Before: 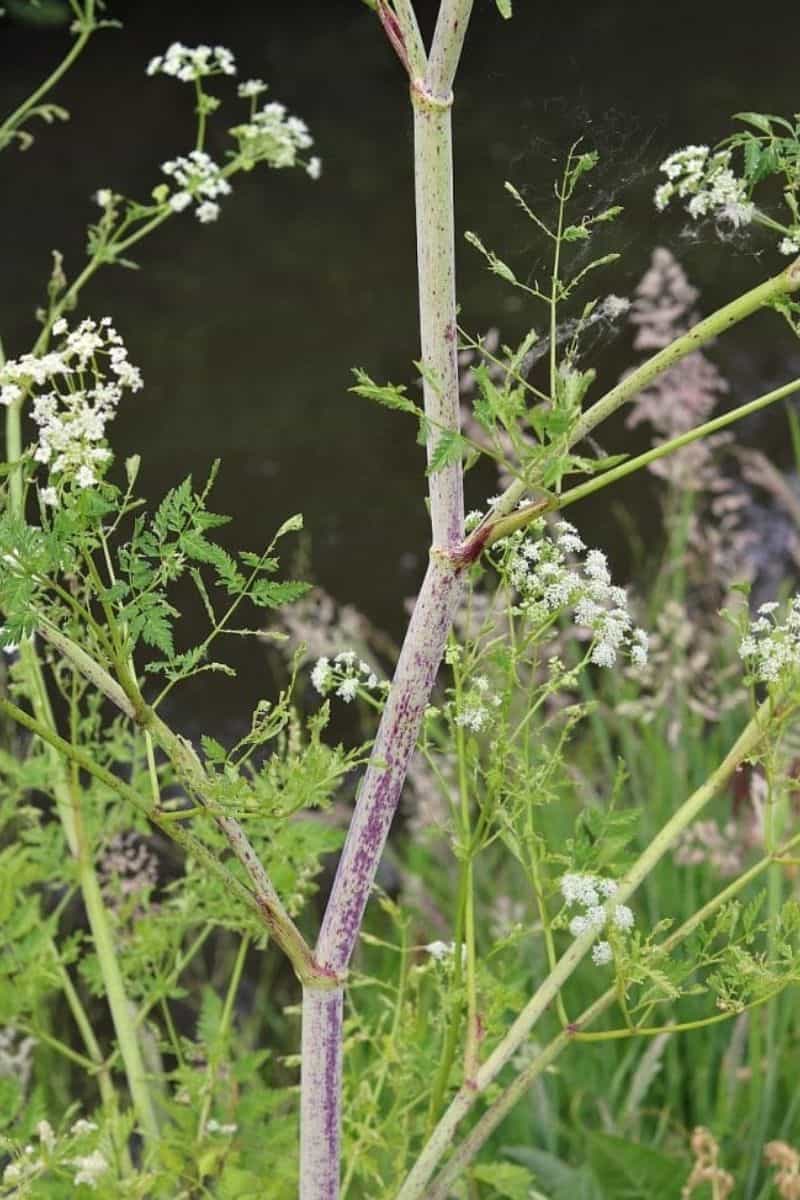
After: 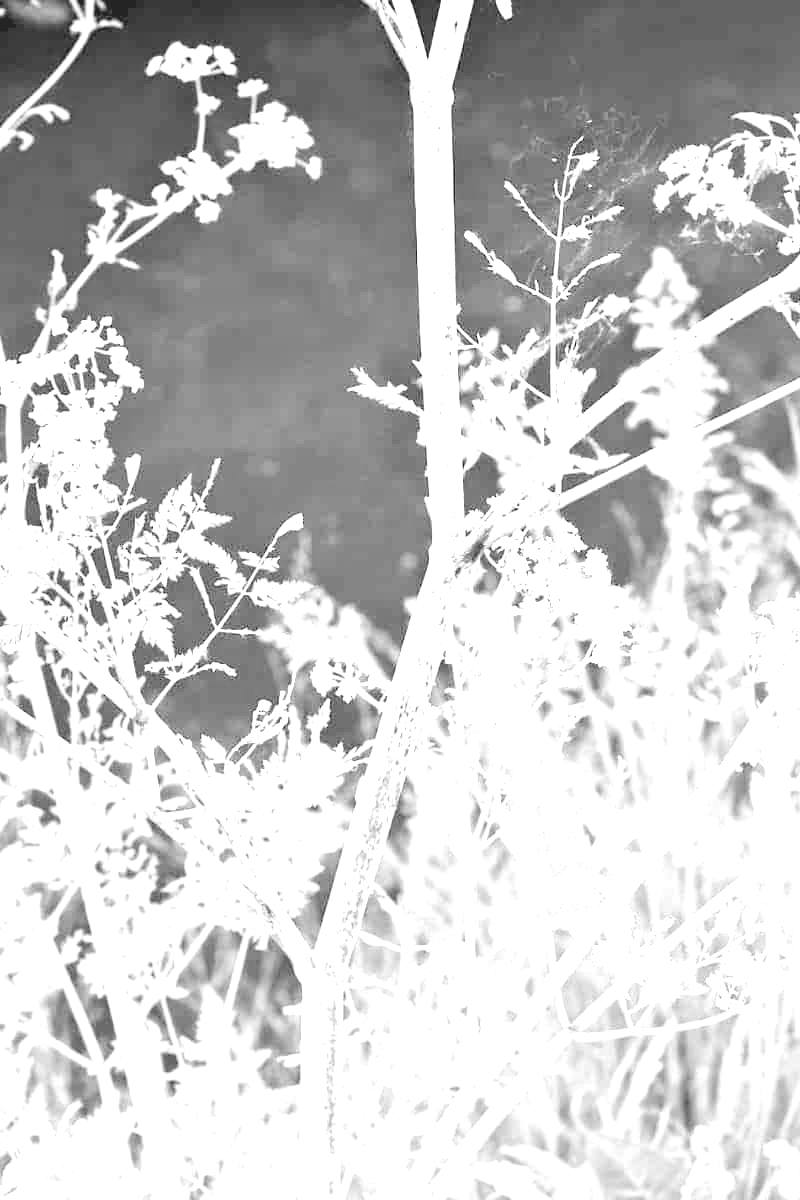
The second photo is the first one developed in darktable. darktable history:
exposure: black level correction 0.001, exposure 2.607 EV, compensate exposure bias true, compensate highlight preservation false
monochrome: on, module defaults
color balance: lift [1.005, 0.99, 1.007, 1.01], gamma [1, 0.979, 1.011, 1.021], gain [0.923, 1.098, 1.025, 0.902], input saturation 90.45%, contrast 7.73%, output saturation 105.91%
tone equalizer: -8 EV -1.08 EV, -7 EV -1.01 EV, -6 EV -0.867 EV, -5 EV -0.578 EV, -3 EV 0.578 EV, -2 EV 0.867 EV, -1 EV 1.01 EV, +0 EV 1.08 EV, edges refinement/feathering 500, mask exposure compensation -1.57 EV, preserve details no
rgb levels: preserve colors sum RGB, levels [[0.038, 0.433, 0.934], [0, 0.5, 1], [0, 0.5, 1]]
contrast brightness saturation: contrast -0.28
white balance: red 0.766, blue 1.537
